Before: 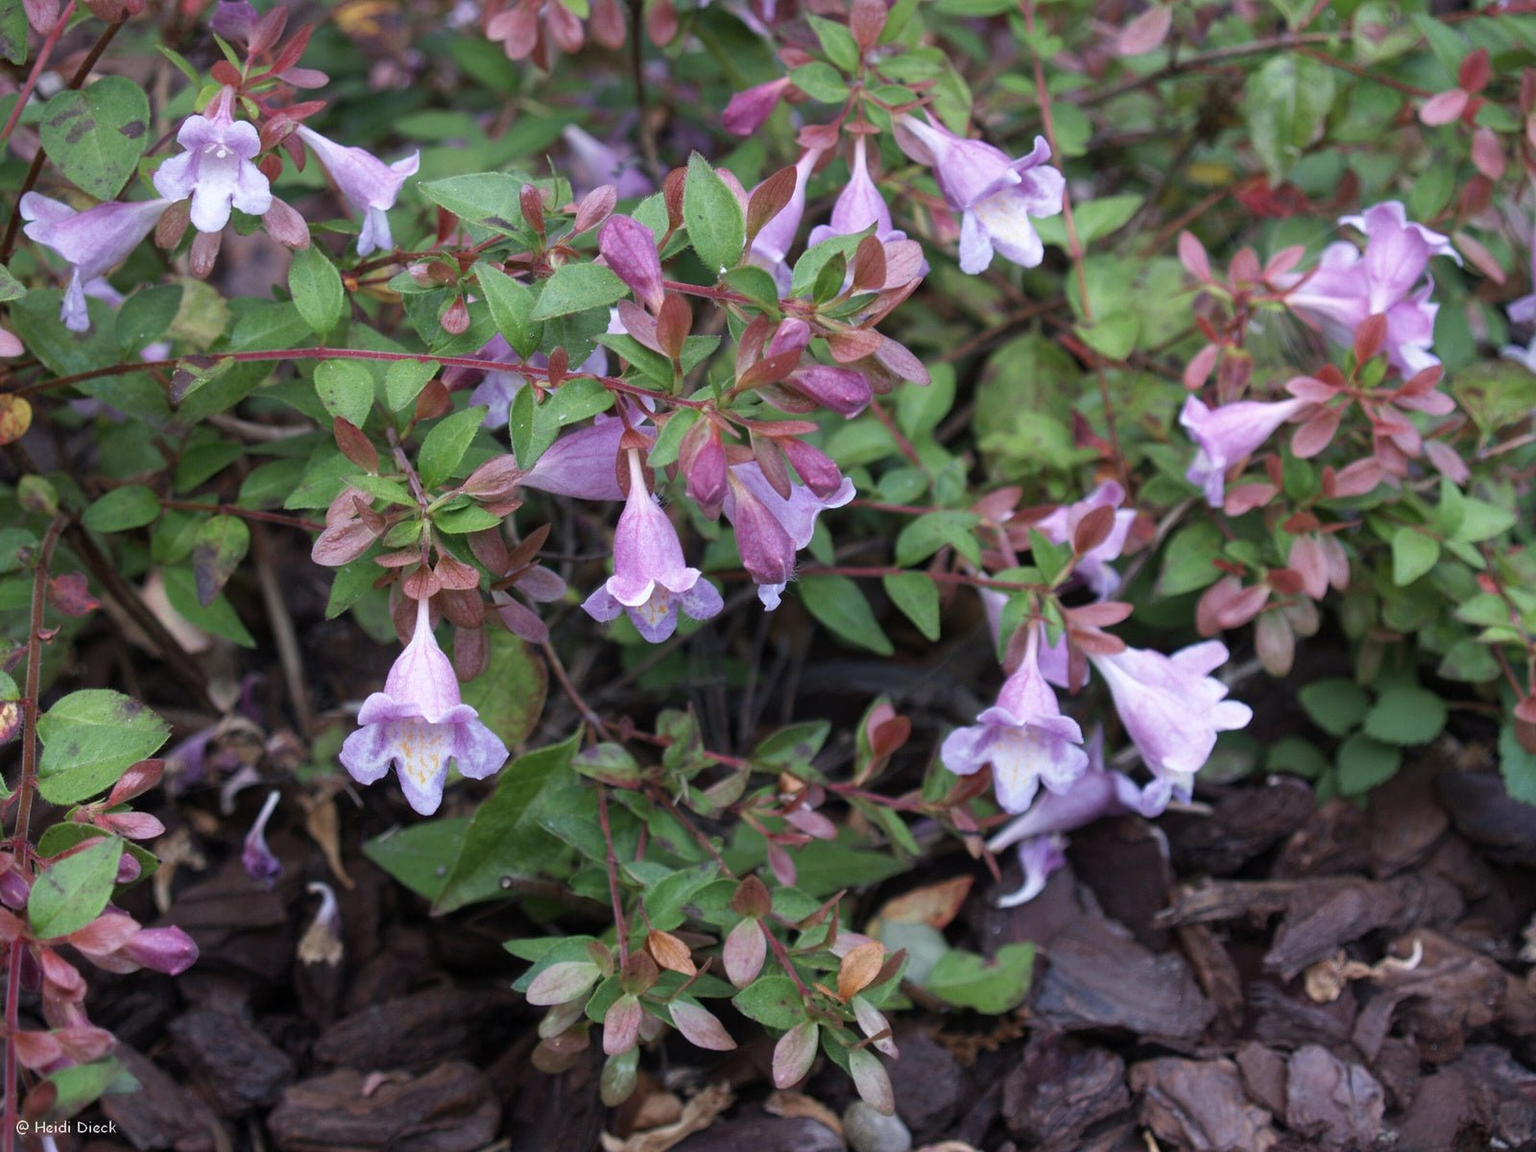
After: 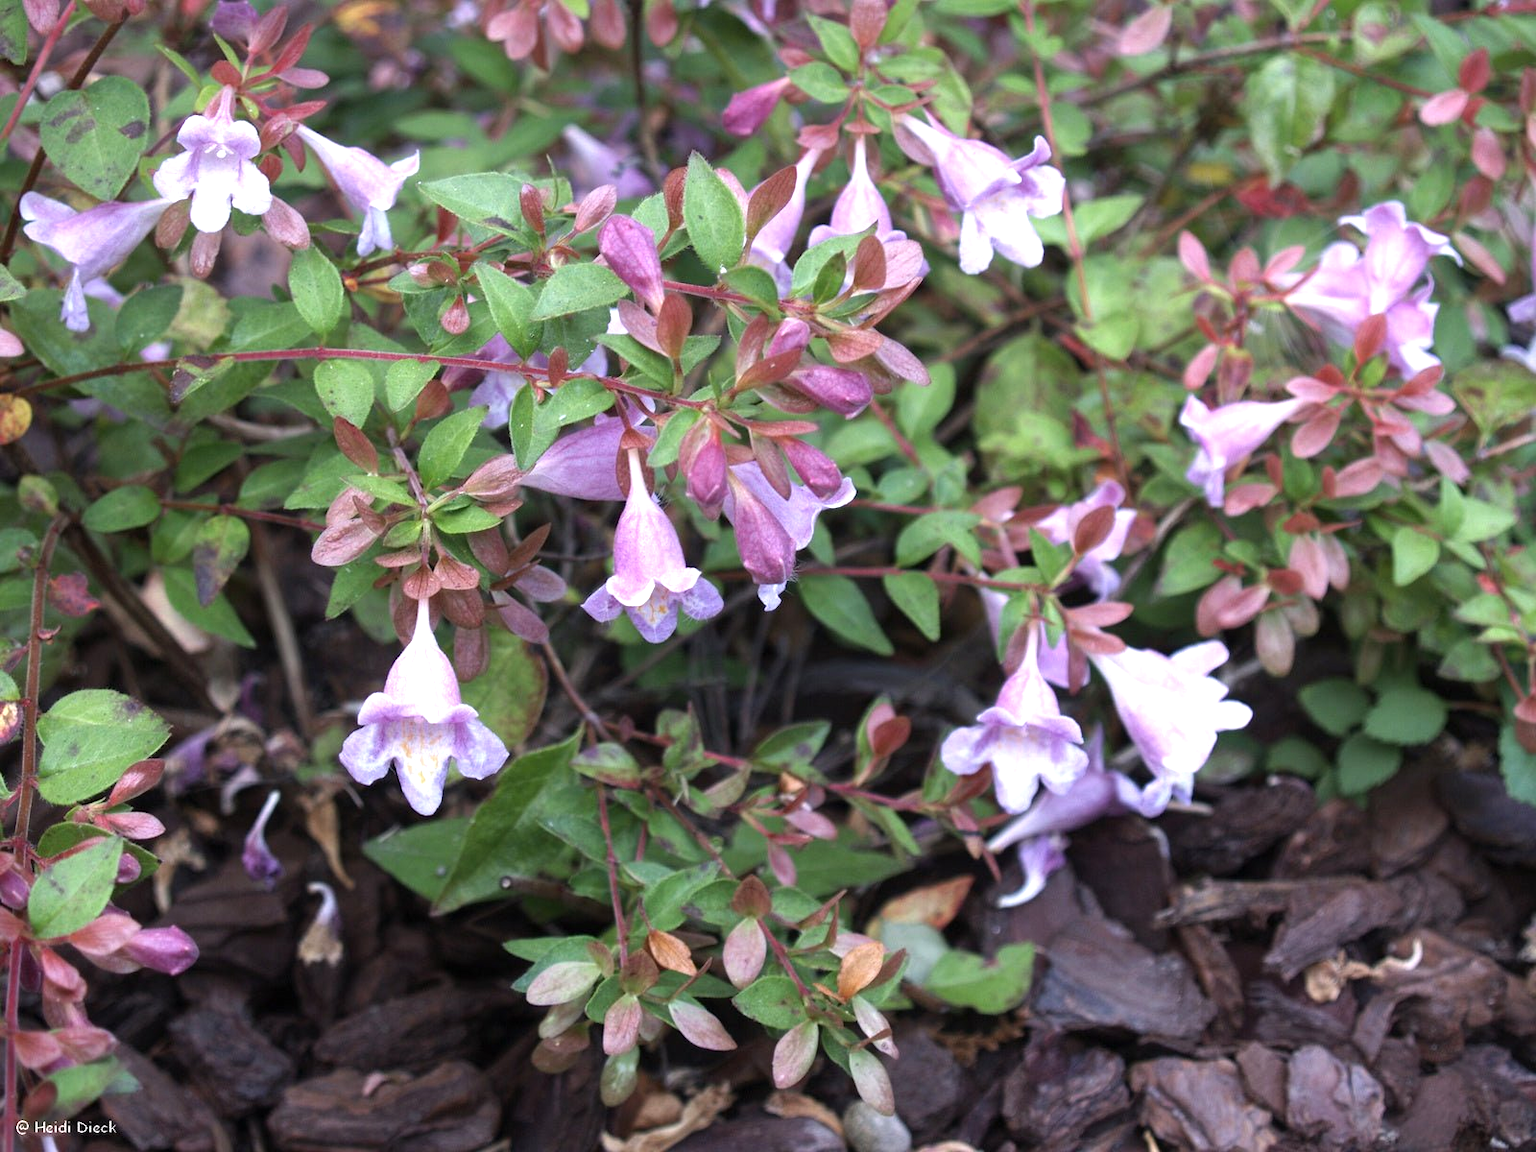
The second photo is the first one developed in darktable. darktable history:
tone equalizer: -8 EV -0.744 EV, -7 EV -0.709 EV, -6 EV -0.618 EV, -5 EV -0.376 EV, -3 EV 0.389 EV, -2 EV 0.6 EV, -1 EV 0.689 EV, +0 EV 0.754 EV, smoothing diameter 24.88%, edges refinement/feathering 11, preserve details guided filter
